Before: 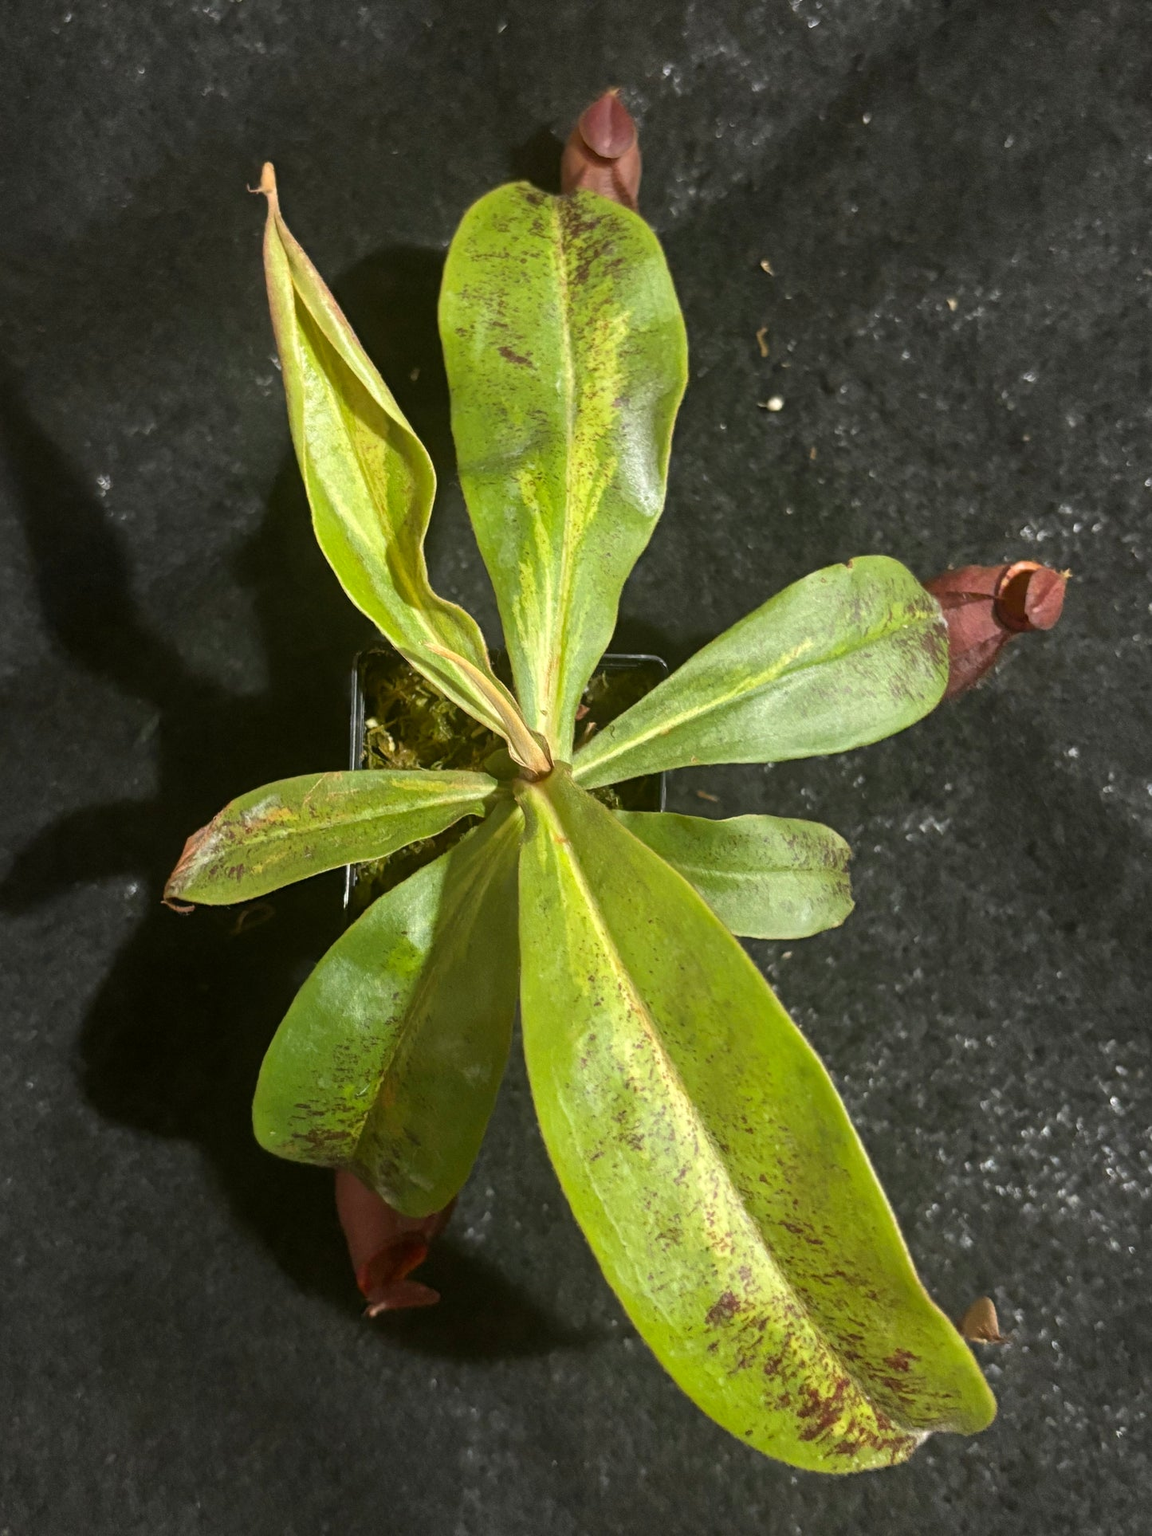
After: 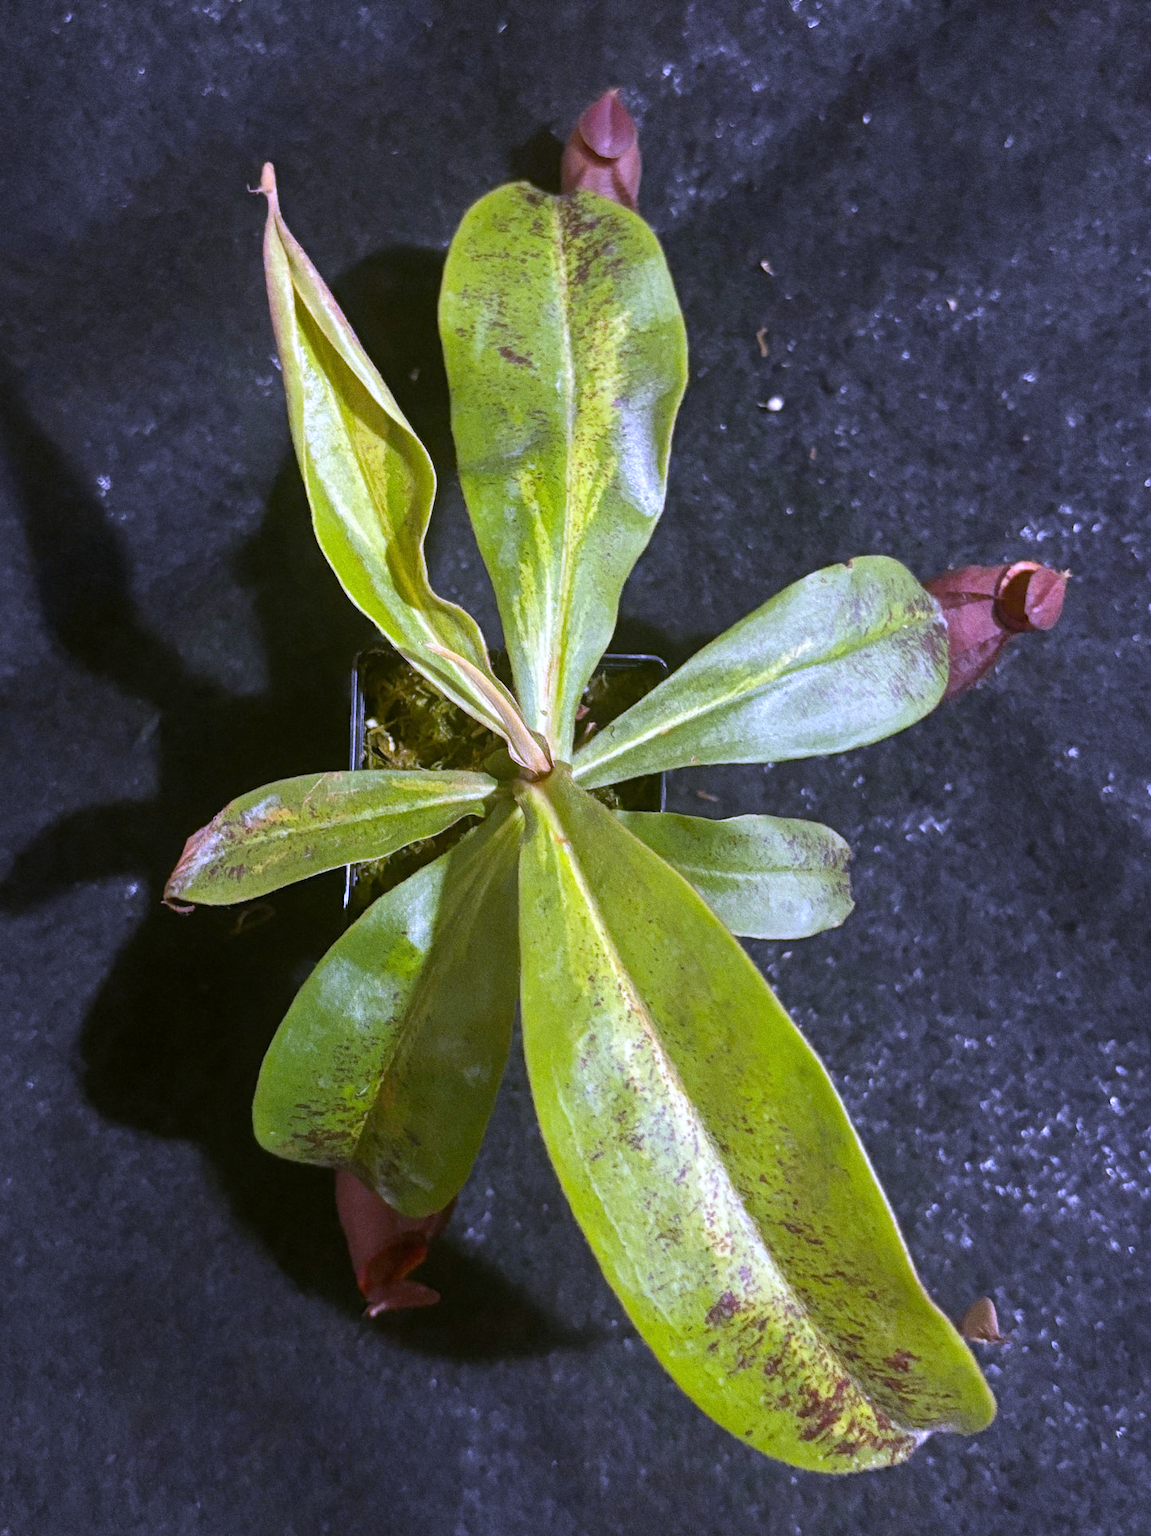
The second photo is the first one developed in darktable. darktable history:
grain: coarseness 0.09 ISO
white balance: red 0.98, blue 1.61
